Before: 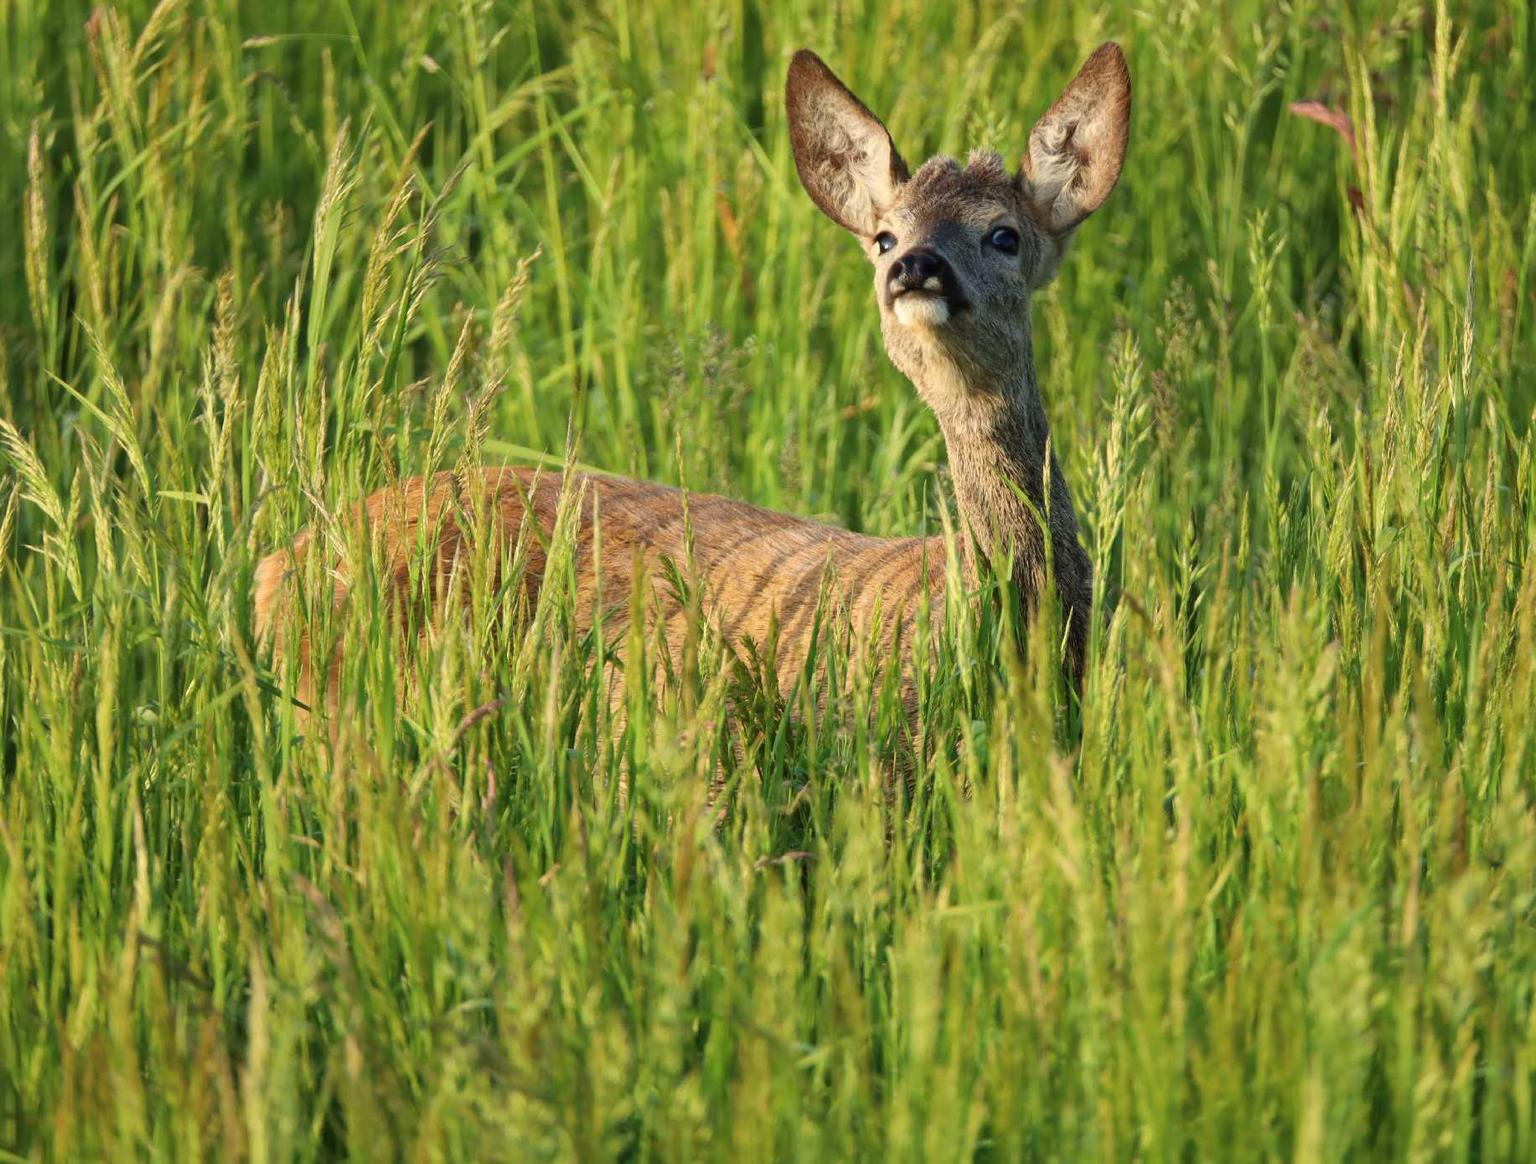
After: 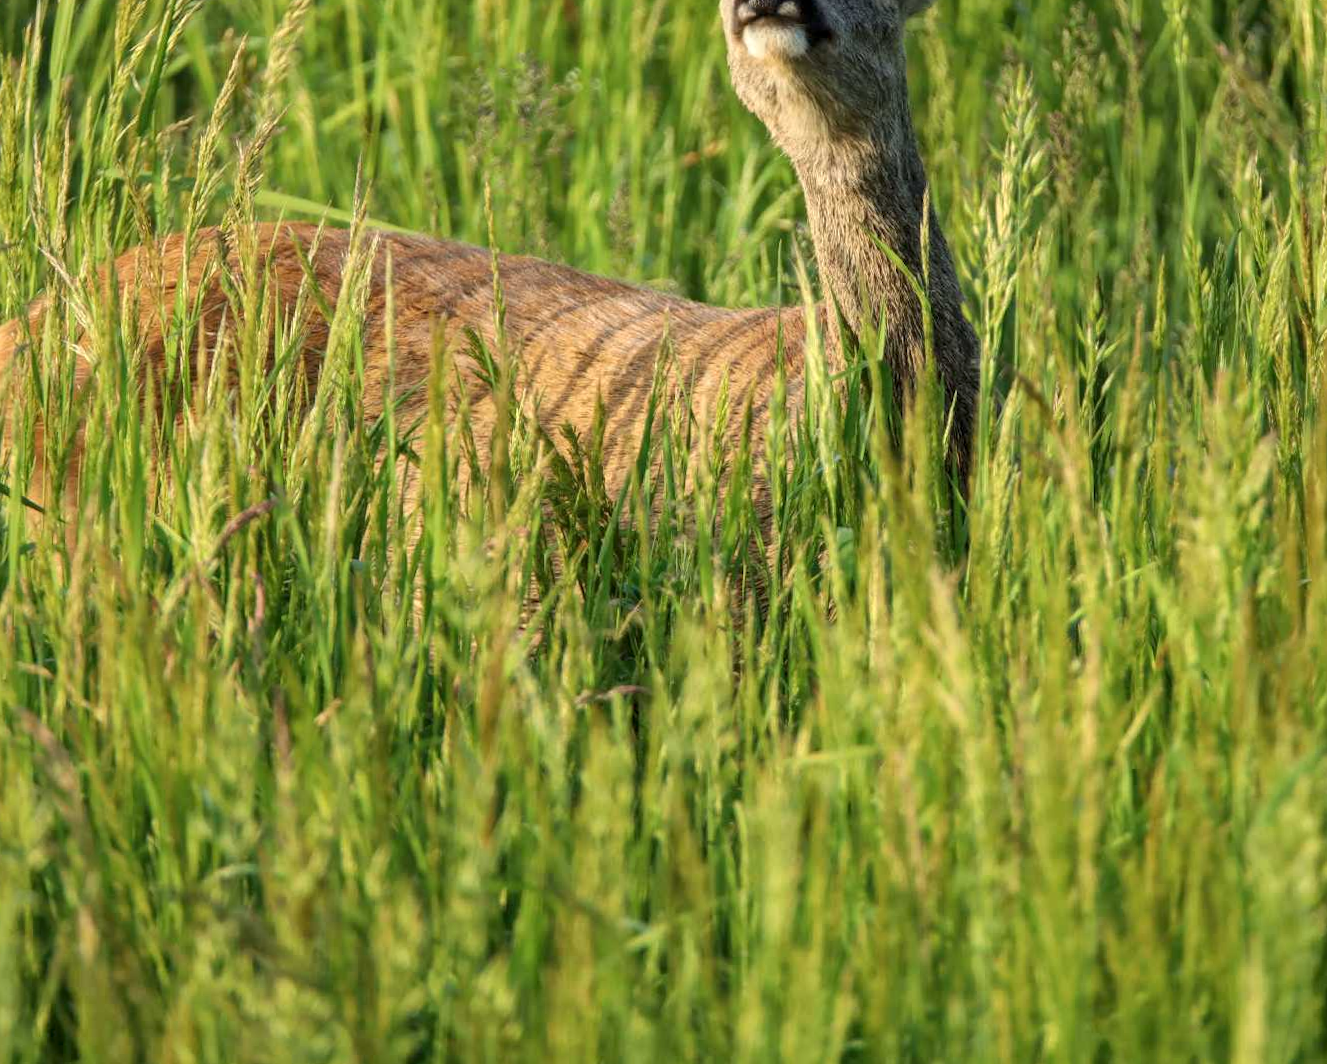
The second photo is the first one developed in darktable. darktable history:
local contrast: on, module defaults
rotate and perspective: rotation 0.226°, lens shift (vertical) -0.042, crop left 0.023, crop right 0.982, crop top 0.006, crop bottom 0.994
crop: left 16.871%, top 22.857%, right 9.116%
shadows and highlights: radius 125.46, shadows 30.51, highlights -30.51, low approximation 0.01, soften with gaussian
